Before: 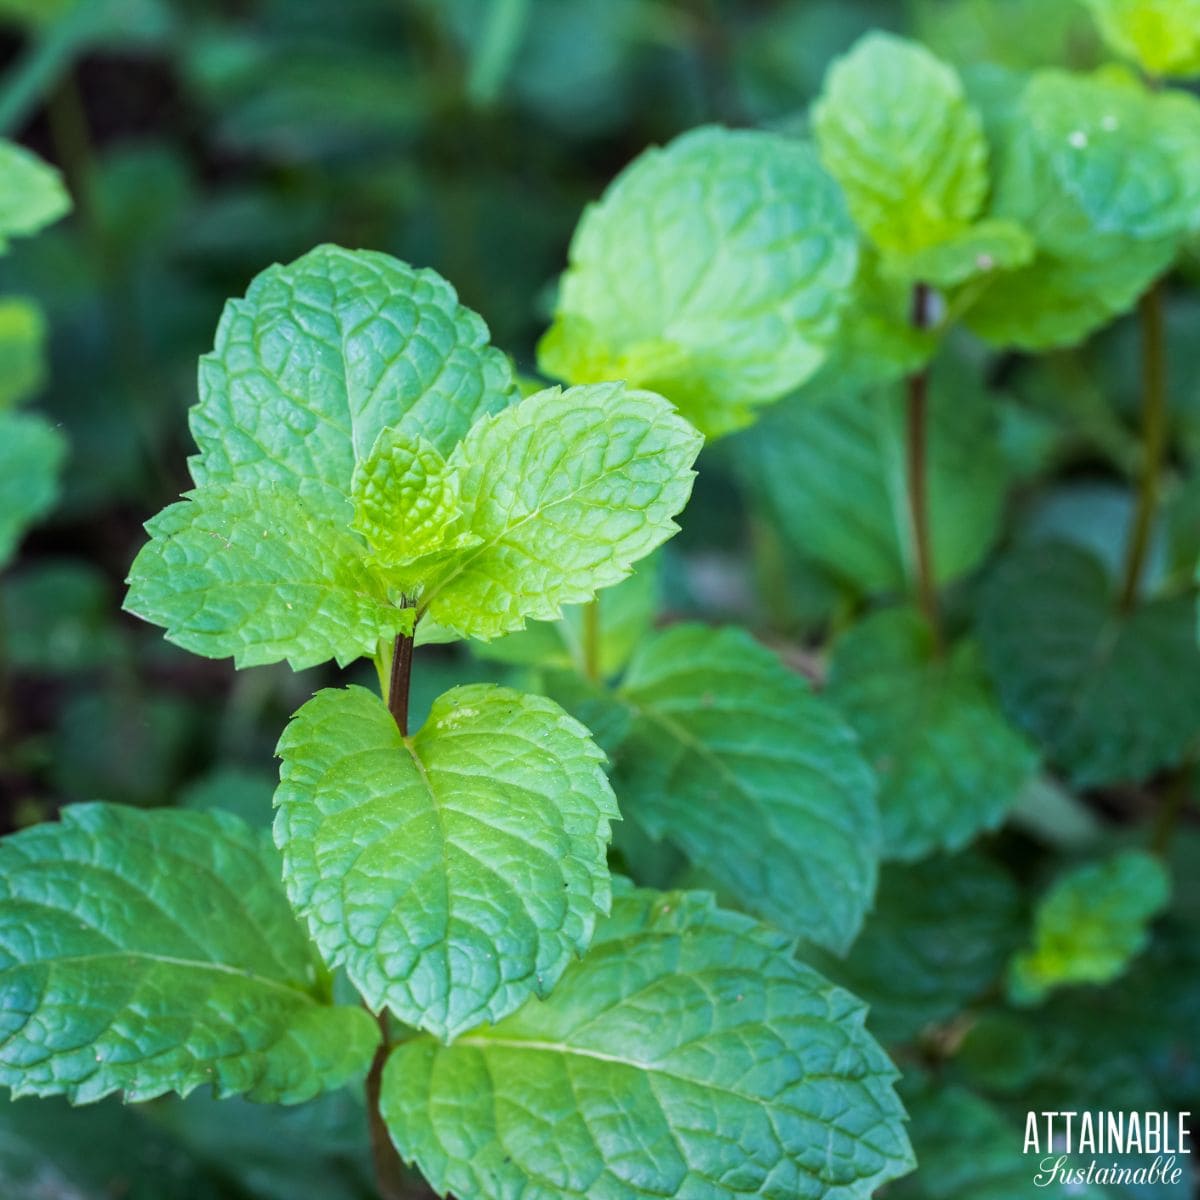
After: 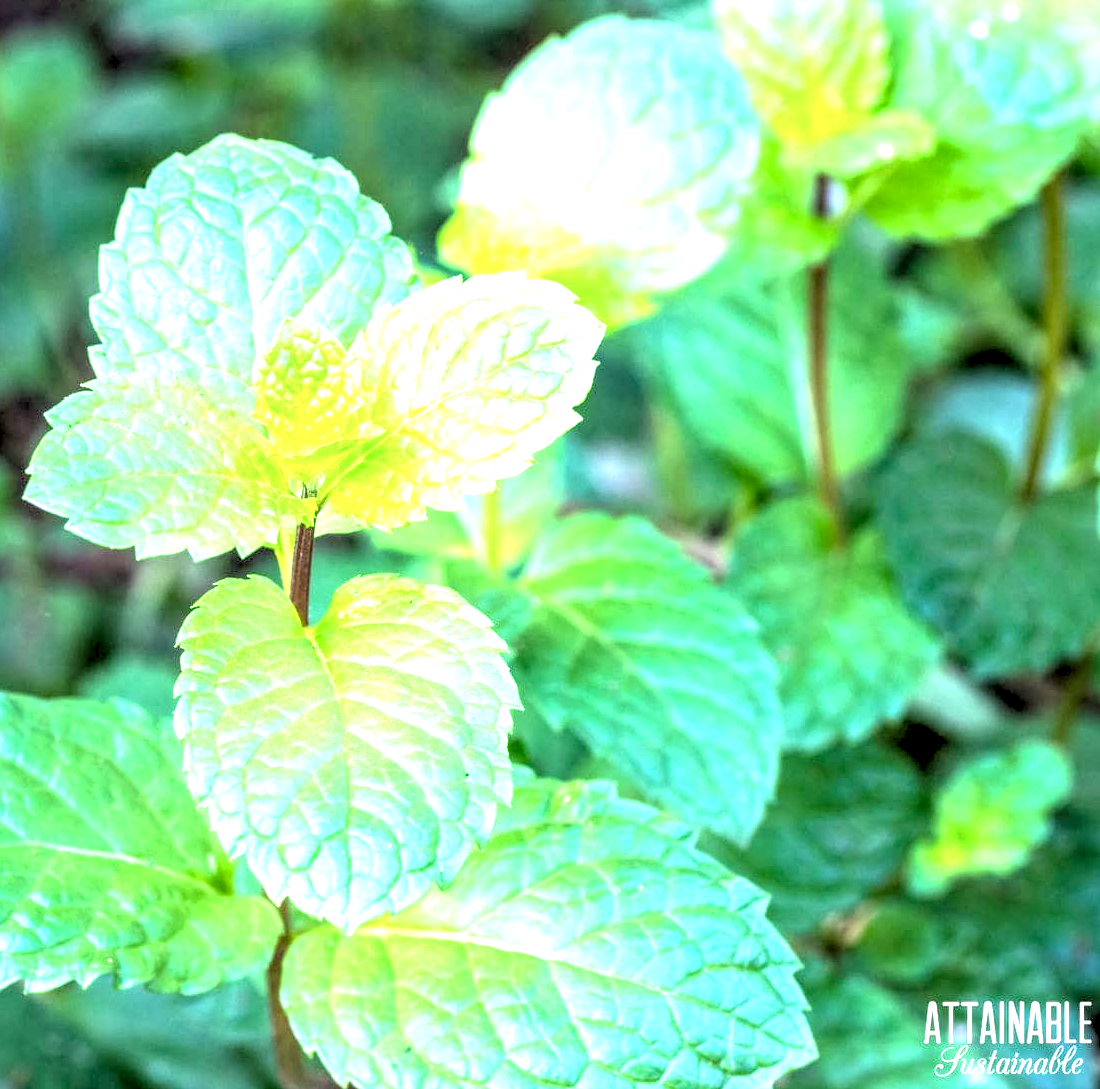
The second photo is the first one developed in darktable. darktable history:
local contrast: highlights 60%, shadows 60%, detail 160%
exposure: exposure 2 EV, compensate exposure bias true, compensate highlight preservation false
rgb levels: preserve colors sum RGB, levels [[0.038, 0.433, 0.934], [0, 0.5, 1], [0, 0.5, 1]]
white balance: emerald 1
crop and rotate: left 8.262%, top 9.226%
